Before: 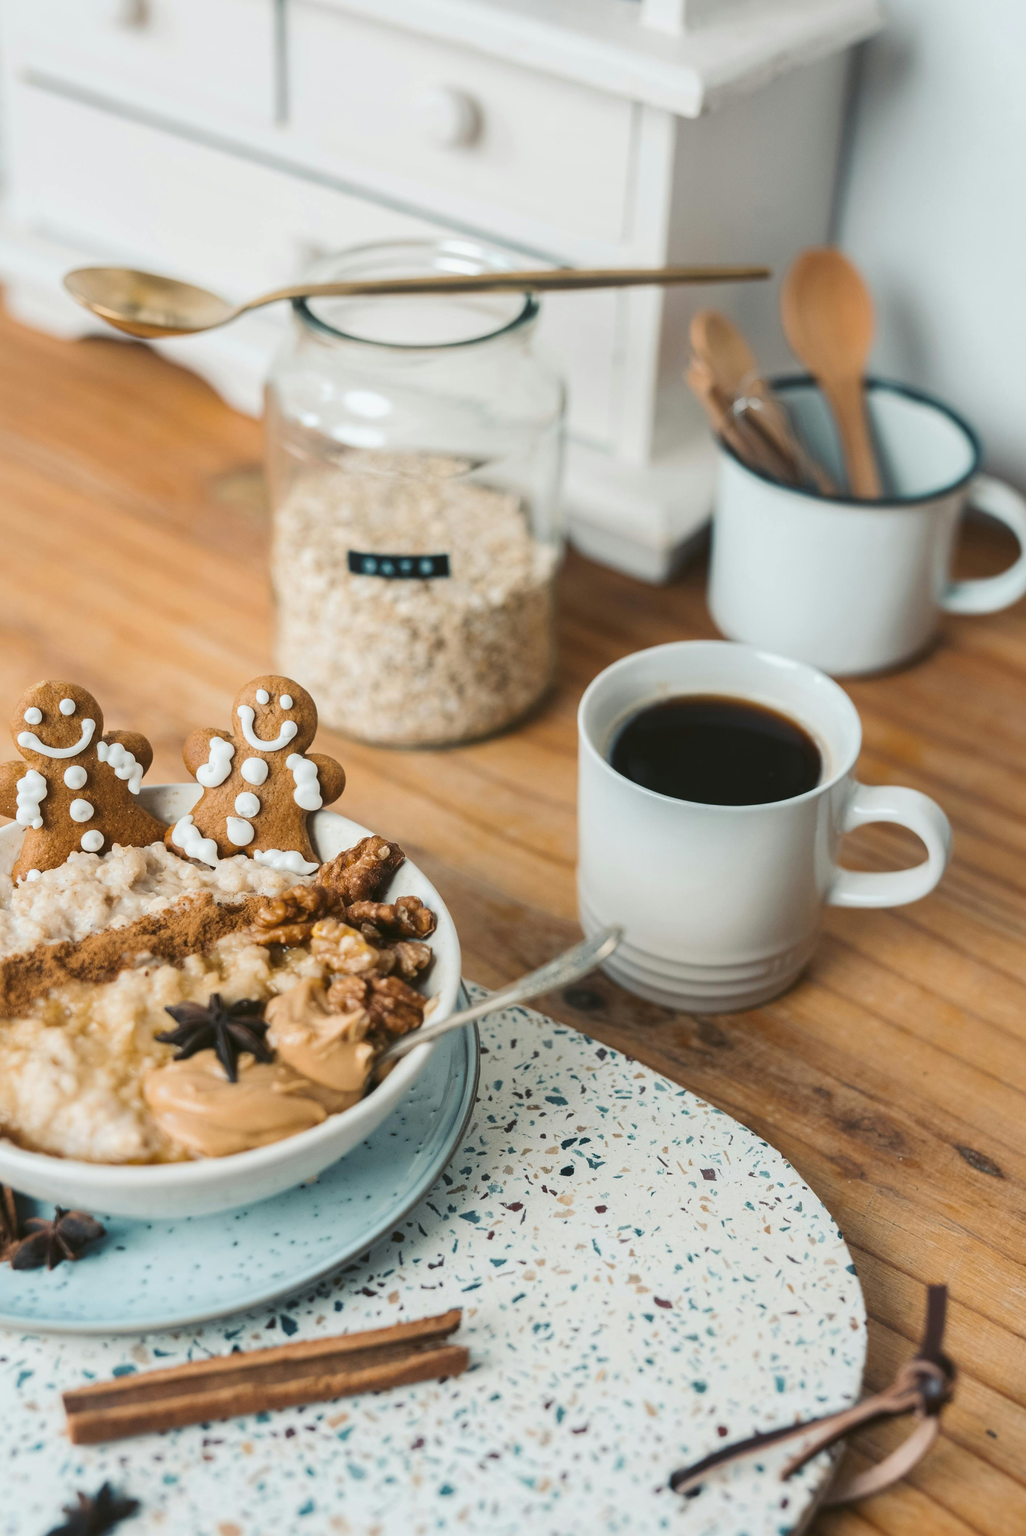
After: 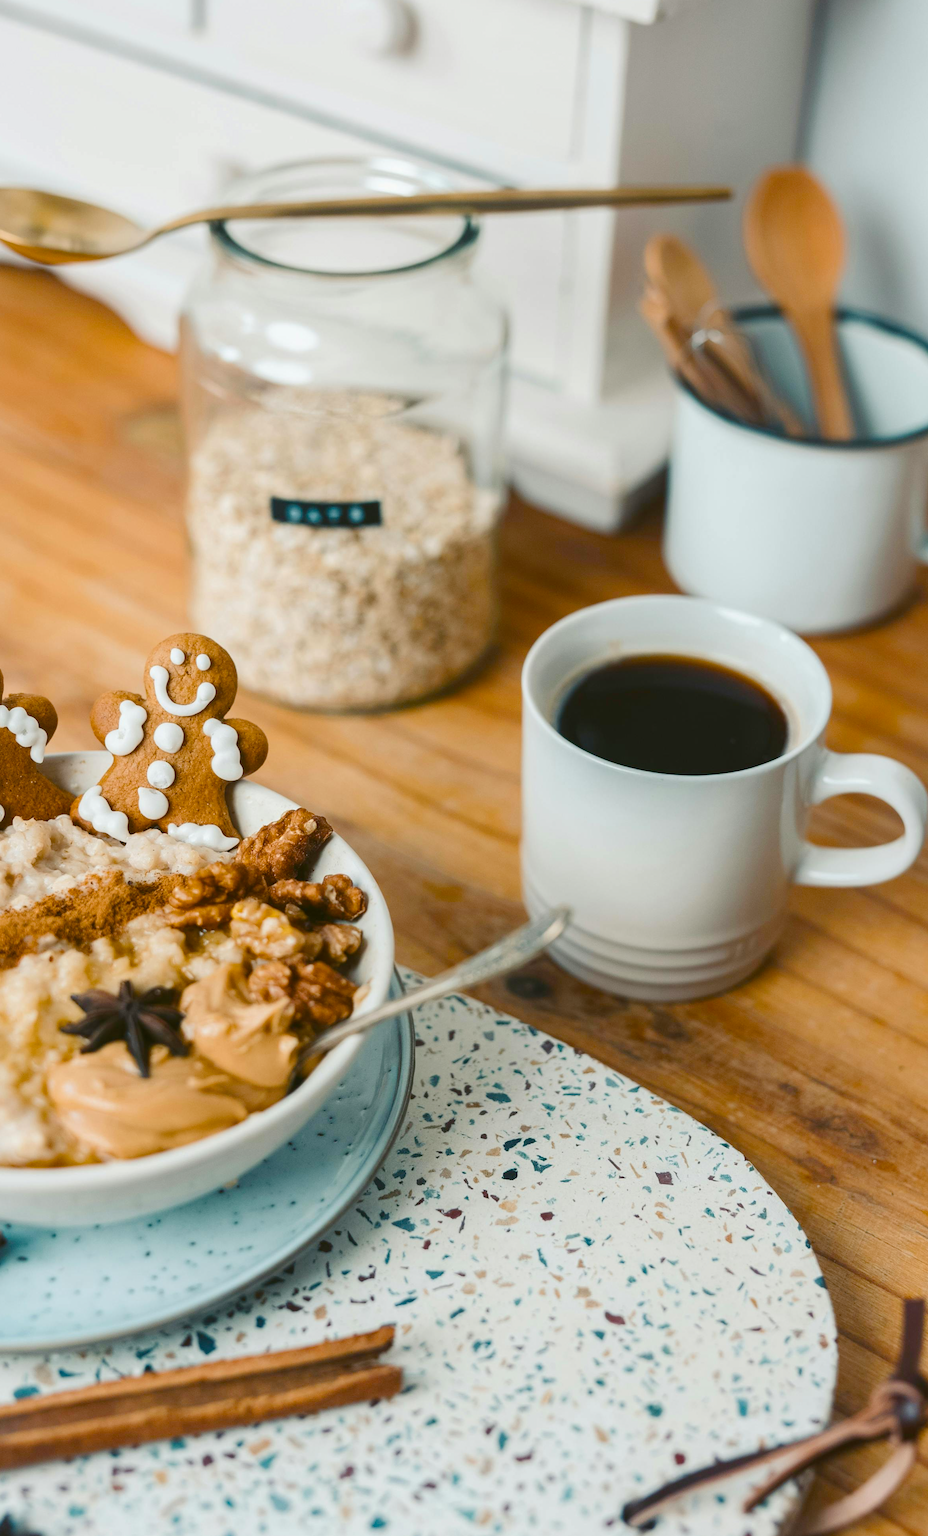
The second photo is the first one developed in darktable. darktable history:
color balance rgb: perceptual saturation grading › global saturation 35%, perceptual saturation grading › highlights -30%, perceptual saturation grading › shadows 35%, perceptual brilliance grading › global brilliance 3%, perceptual brilliance grading › highlights -3%, perceptual brilliance grading › shadows 3%
crop: left 9.807%, top 6.259%, right 7.334%, bottom 2.177%
